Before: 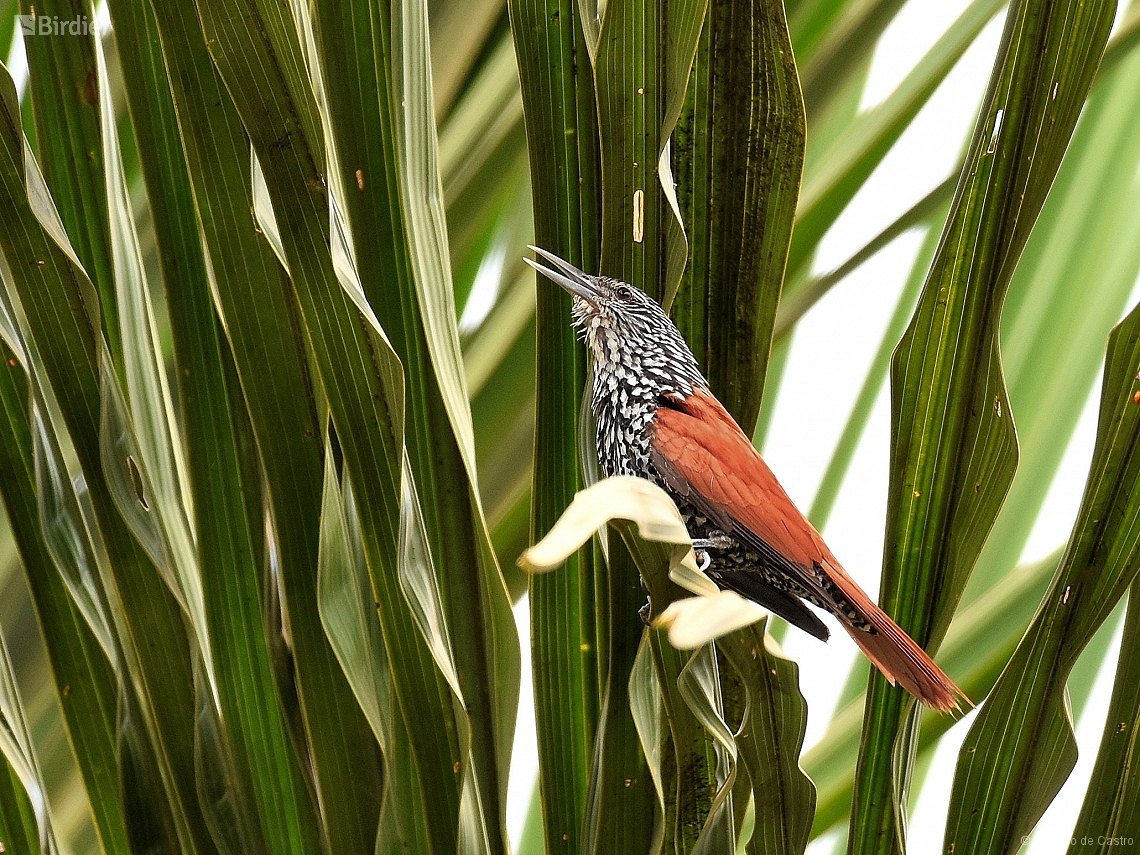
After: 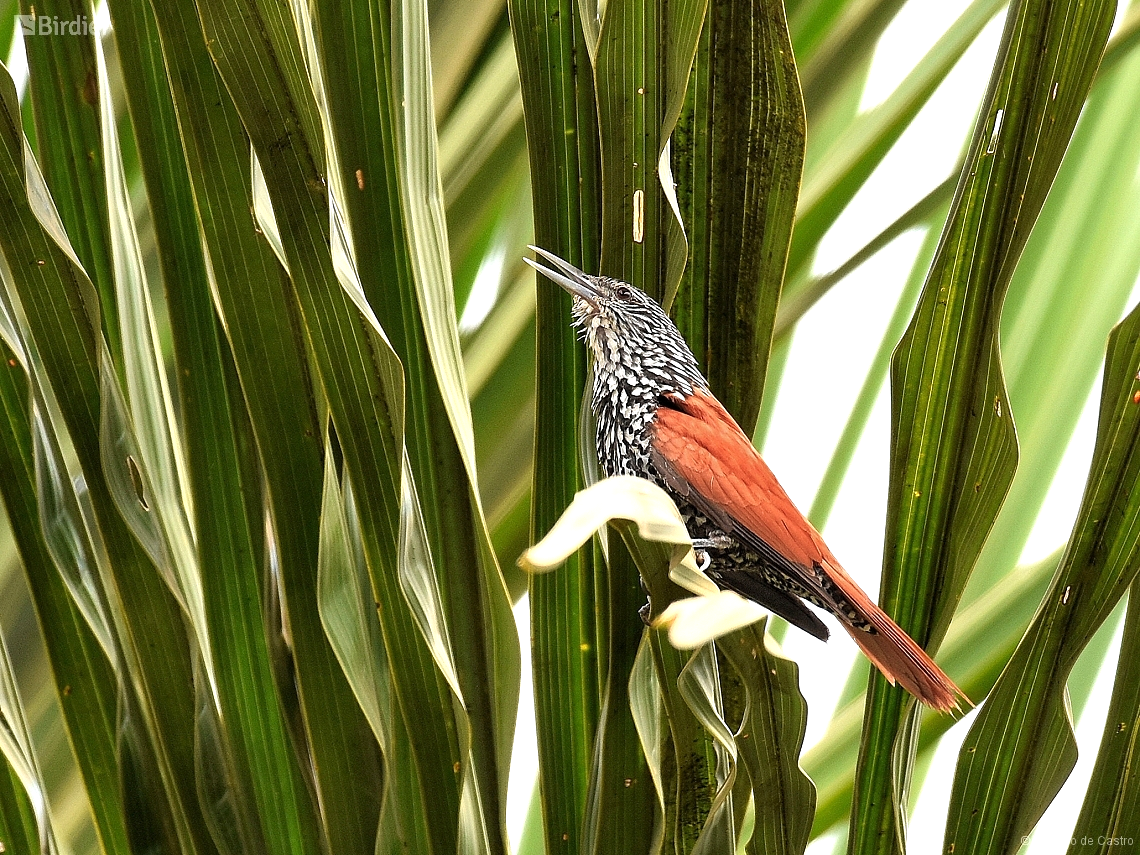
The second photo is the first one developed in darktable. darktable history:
exposure: exposure 0.371 EV, compensate highlight preservation false
